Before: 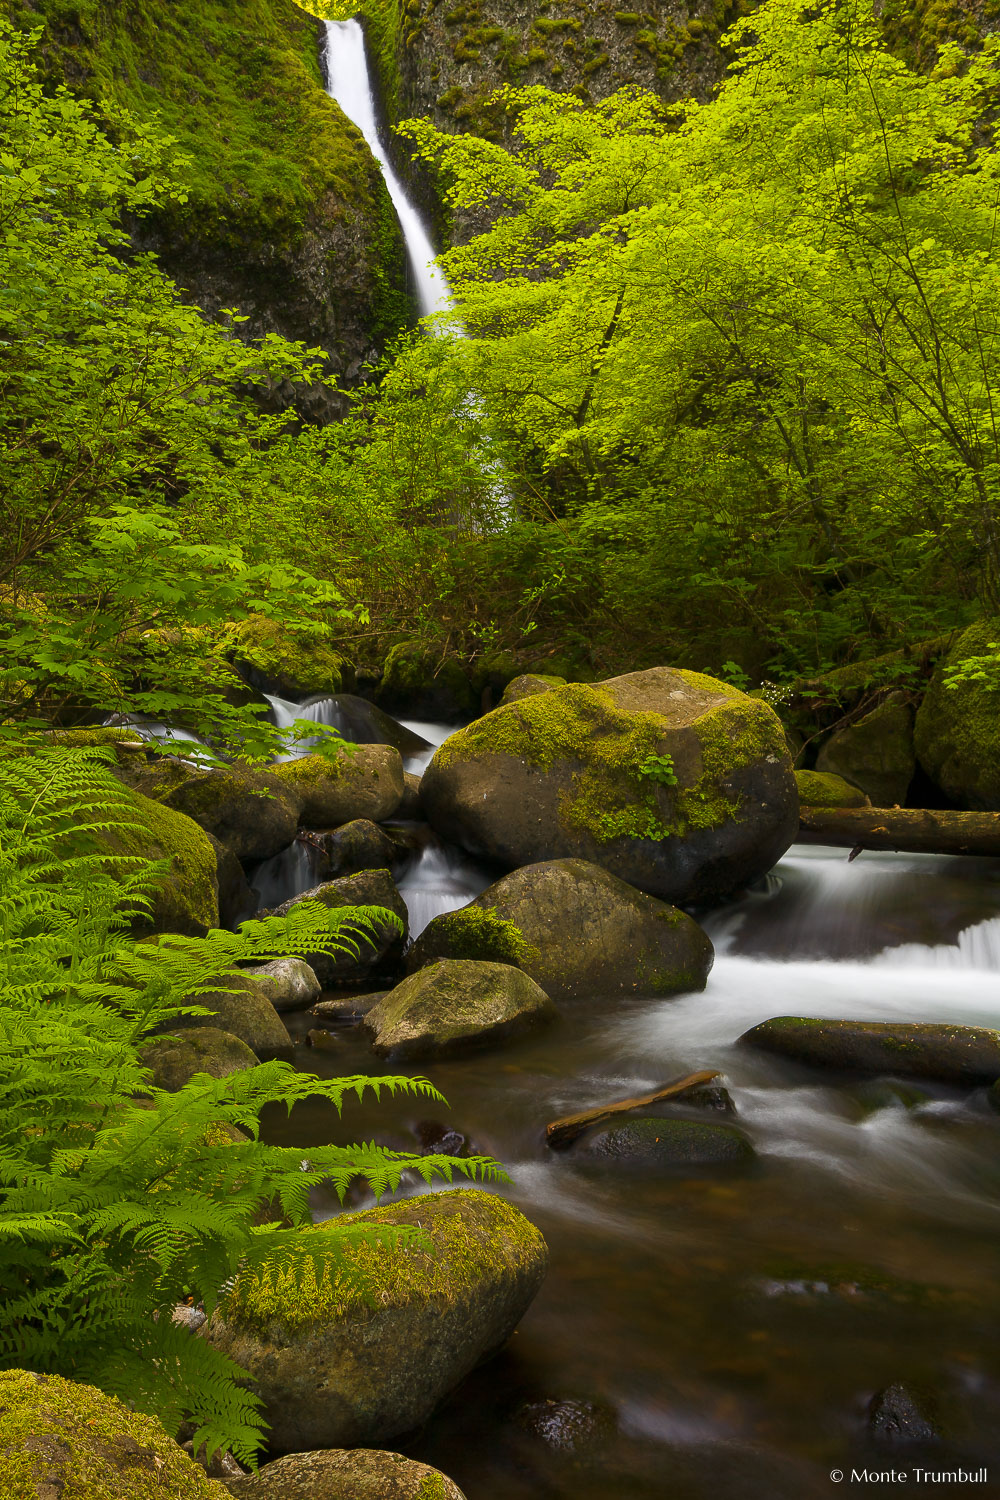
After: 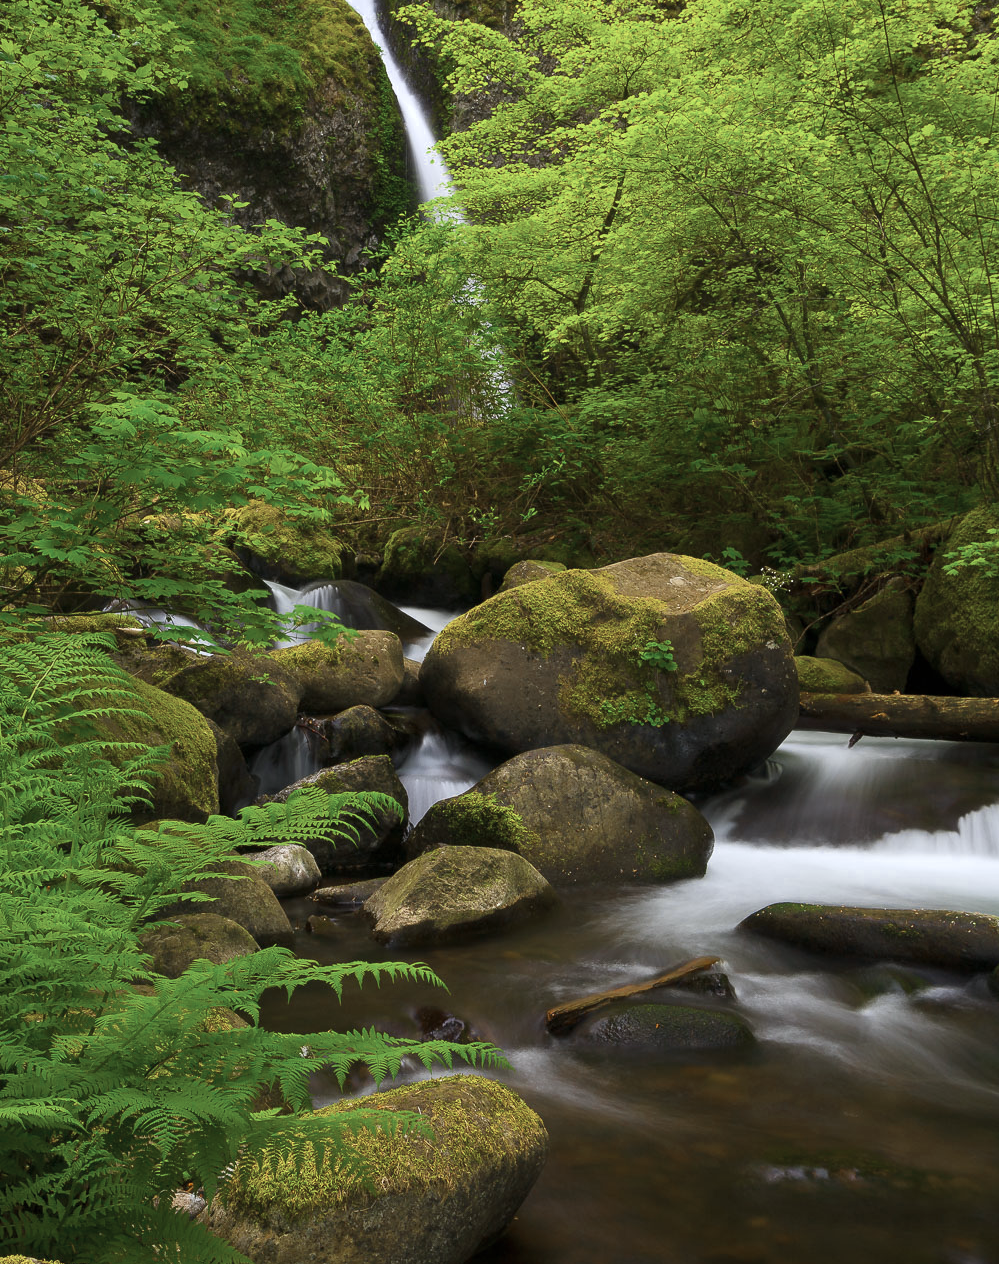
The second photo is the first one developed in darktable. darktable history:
white balance: red 0.974, blue 1.044
crop: top 7.625%, bottom 8.027%
exposure: exposure 0.197 EV, compensate highlight preservation false
color zones: curves: ch0 [(0, 0.5) (0.125, 0.4) (0.25, 0.5) (0.375, 0.4) (0.5, 0.4) (0.625, 0.35) (0.75, 0.35) (0.875, 0.5)]; ch1 [(0, 0.35) (0.125, 0.45) (0.25, 0.35) (0.375, 0.35) (0.5, 0.35) (0.625, 0.35) (0.75, 0.45) (0.875, 0.35)]; ch2 [(0, 0.6) (0.125, 0.5) (0.25, 0.5) (0.375, 0.6) (0.5, 0.6) (0.625, 0.5) (0.75, 0.5) (0.875, 0.5)]
